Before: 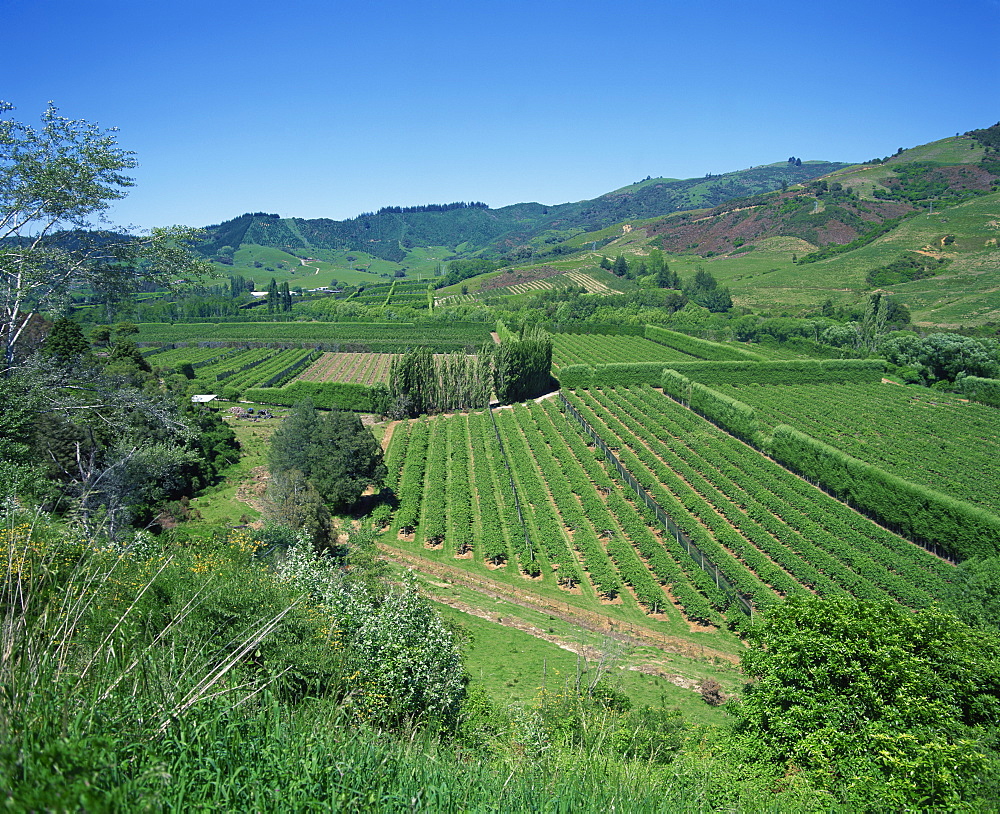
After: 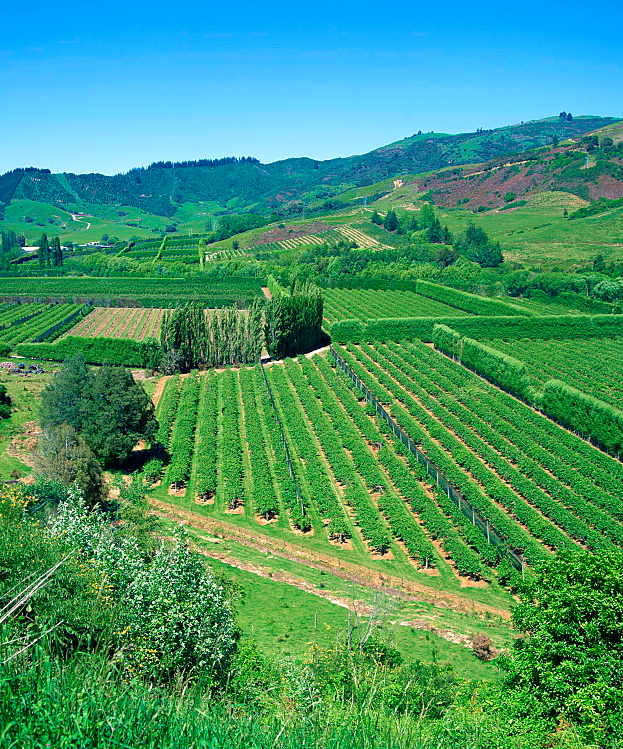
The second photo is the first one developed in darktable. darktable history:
shadows and highlights: radius 125.46, shadows 30.51, highlights -30.51, low approximation 0.01, soften with gaussian
velvia: on, module defaults
exposure: black level correction 0.001, exposure 0.191 EV, compensate highlight preservation false
crop and rotate: left 22.918%, top 5.629%, right 14.711%, bottom 2.247%
